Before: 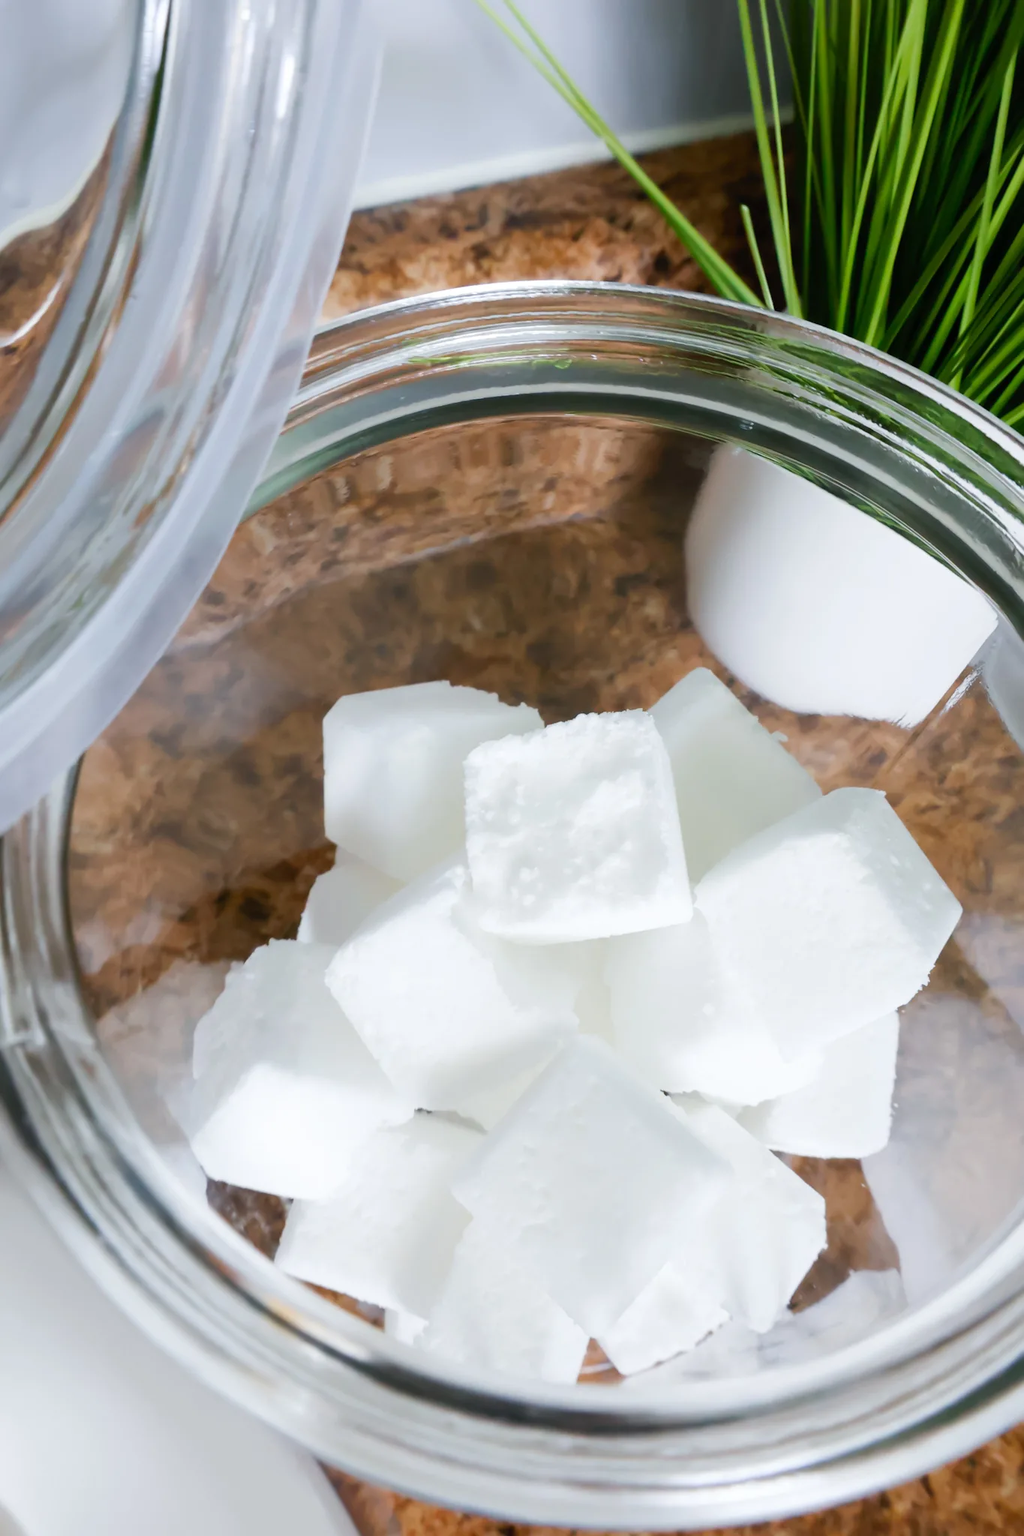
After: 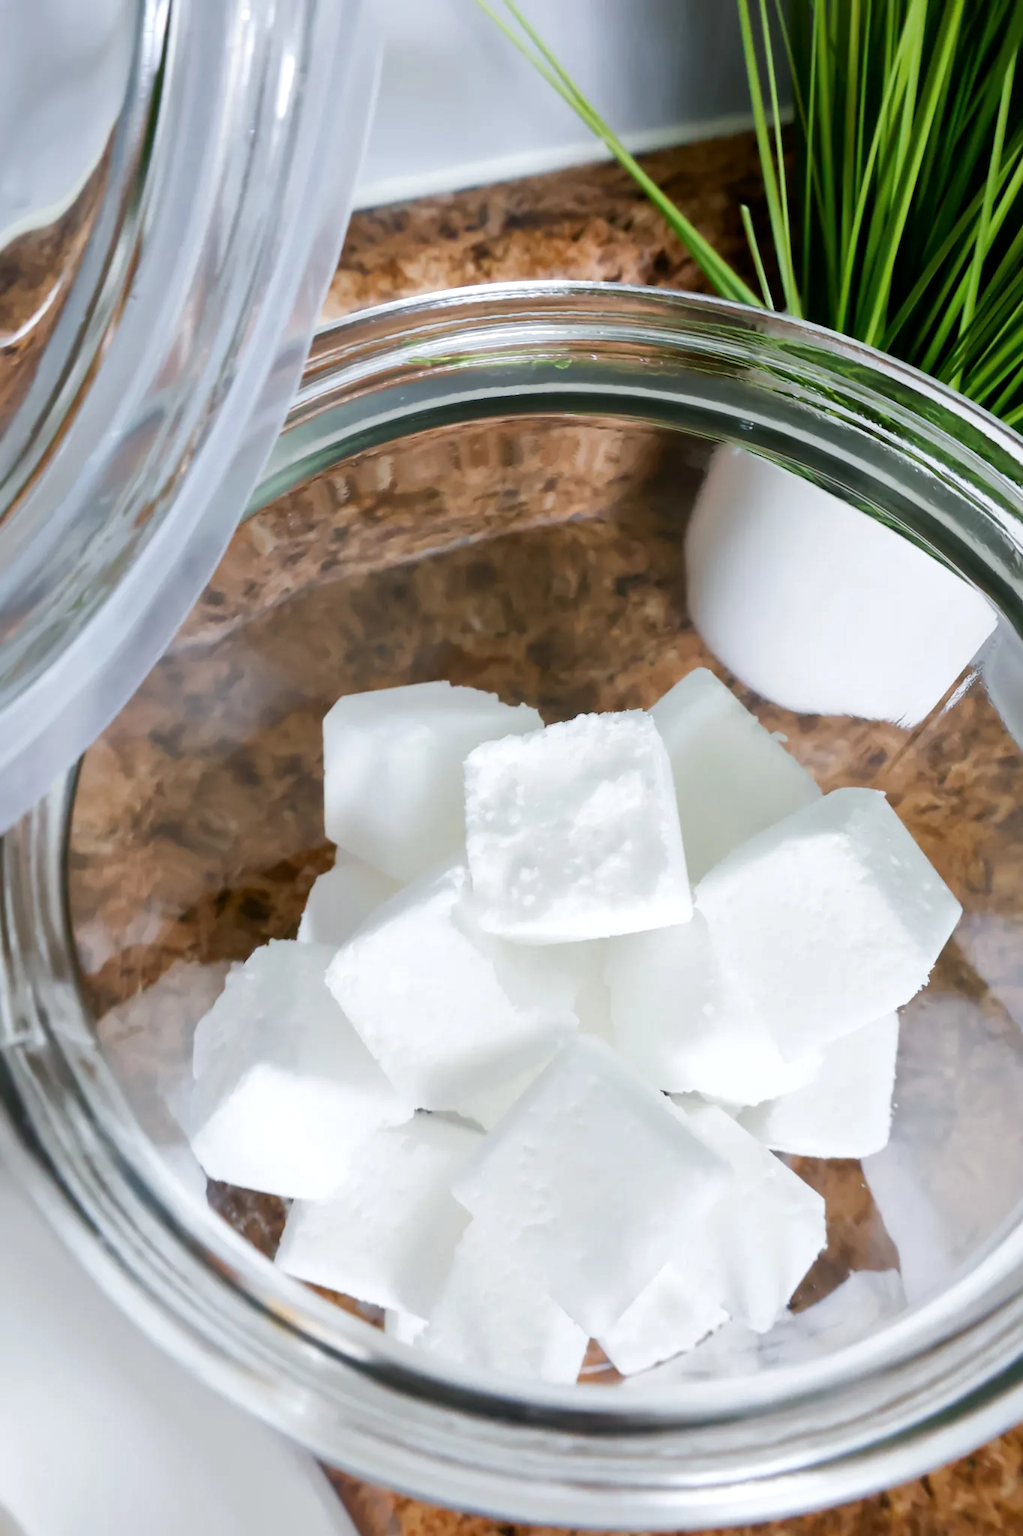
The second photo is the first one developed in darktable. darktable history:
local contrast: mode bilateral grid, contrast 20, coarseness 50, detail 130%, midtone range 0.2
tone equalizer: edges refinement/feathering 500, mask exposure compensation -1.57 EV, preserve details no
